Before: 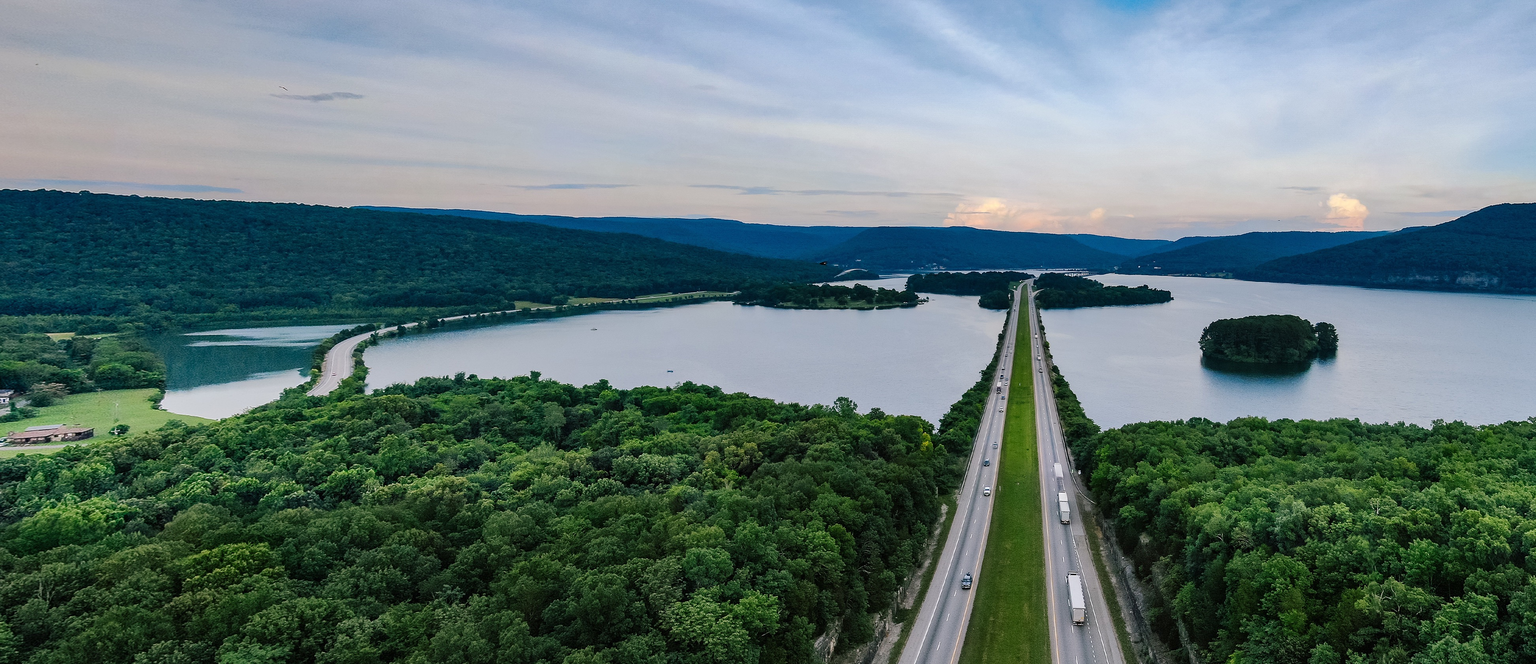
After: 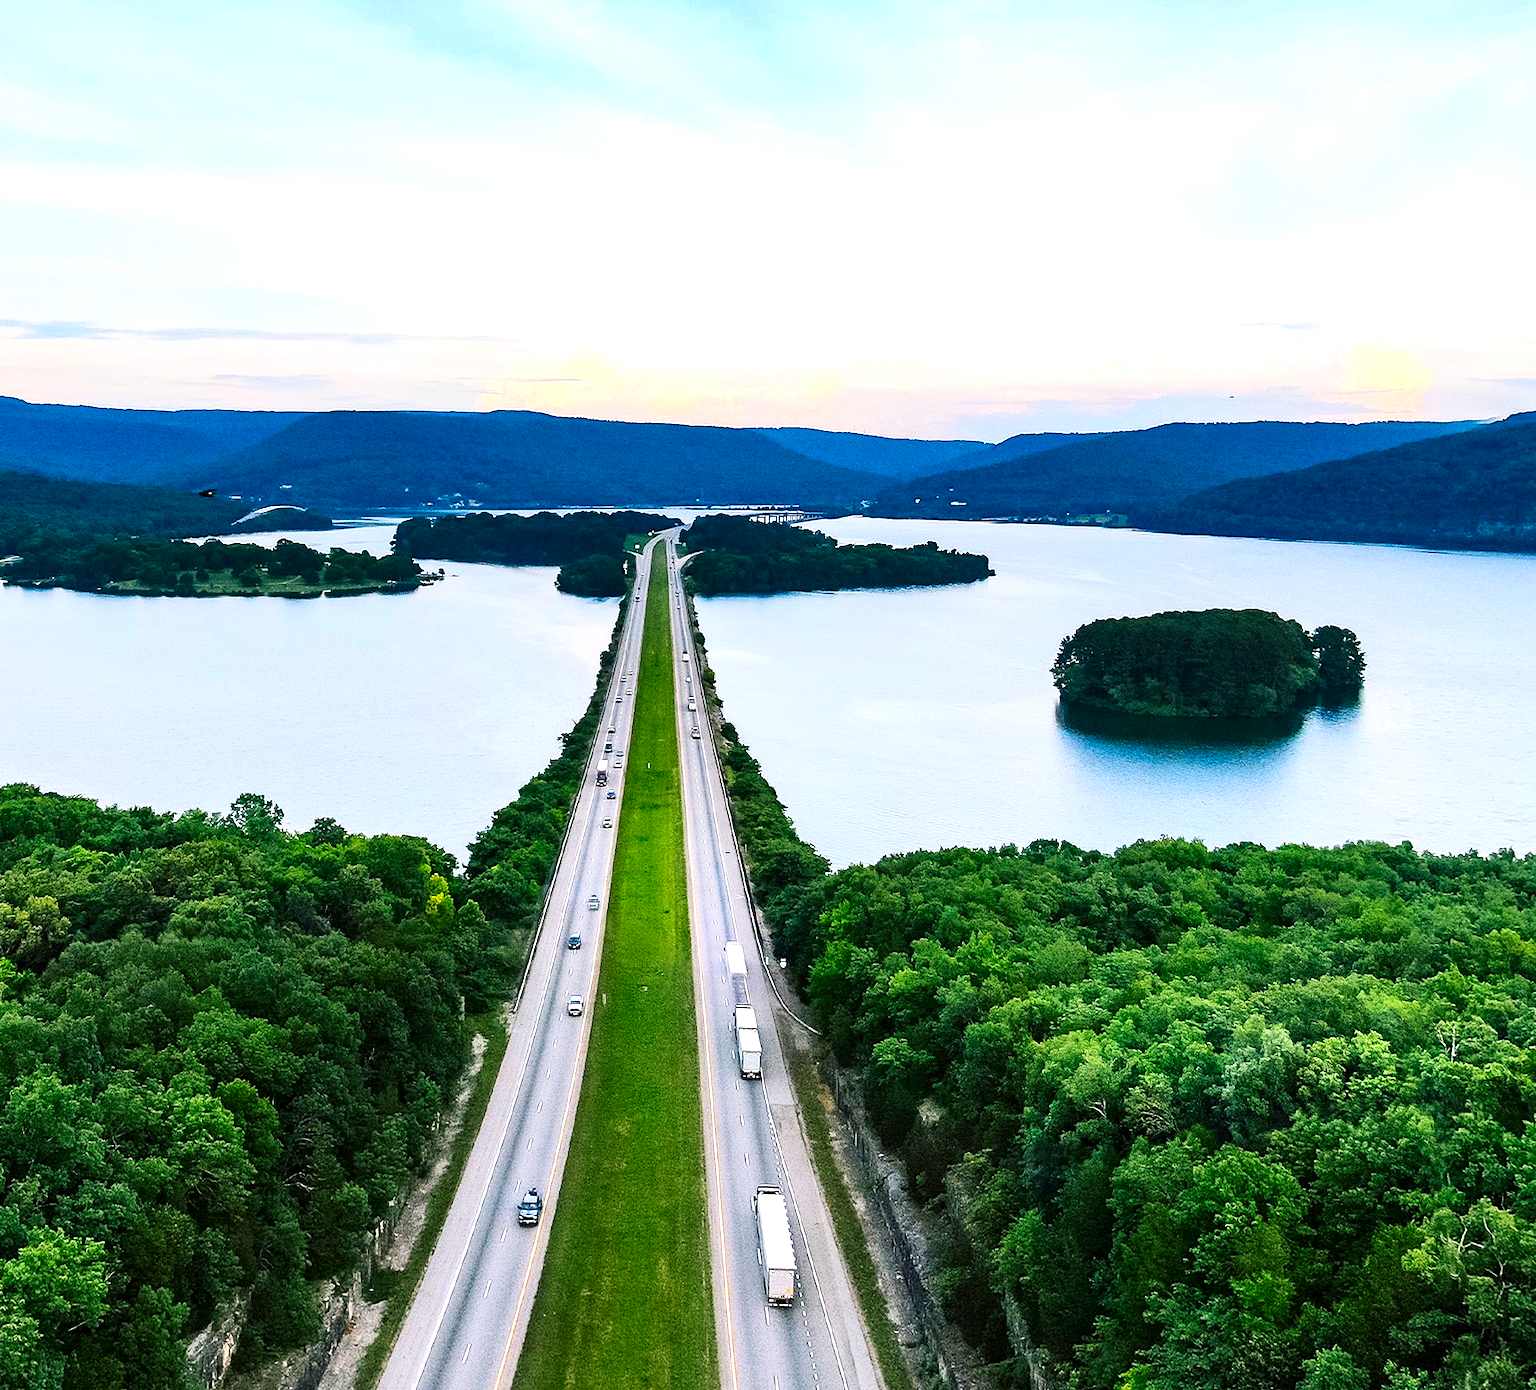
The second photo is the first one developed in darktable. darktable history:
contrast brightness saturation: contrast 0.16, saturation 0.32
exposure: black level correction 0.001, exposure 0.955 EV, compensate exposure bias true, compensate highlight preservation false
crop: left 47.628%, top 6.643%, right 7.874%
grain: coarseness 0.09 ISO
